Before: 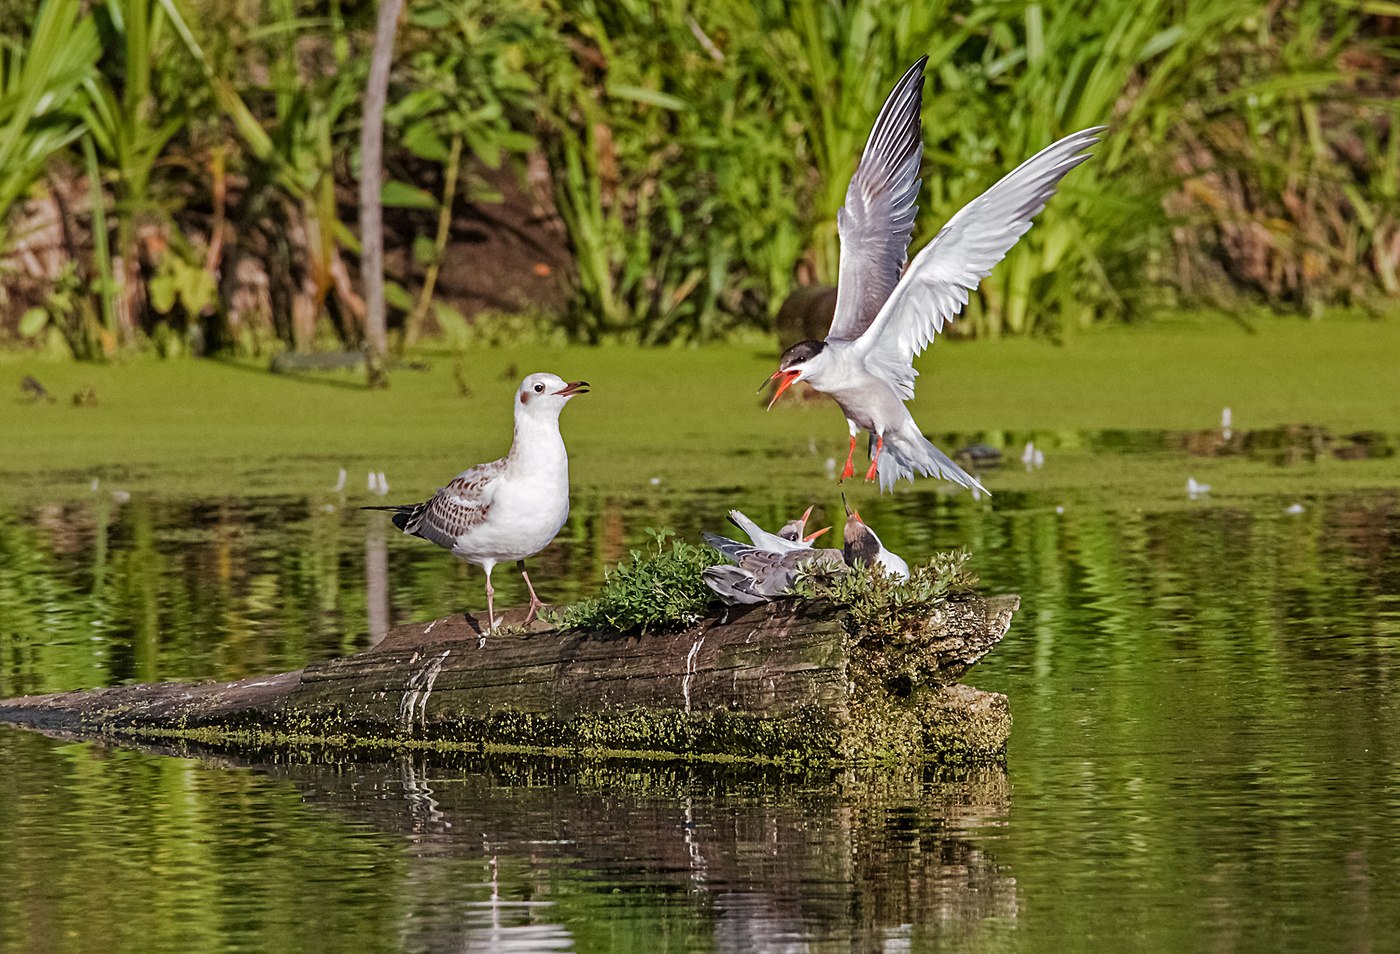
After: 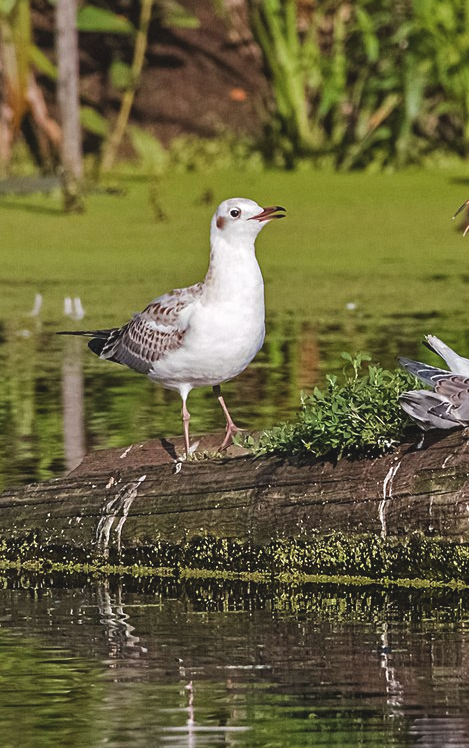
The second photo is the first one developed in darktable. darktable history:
exposure: black level correction -0.008, exposure 0.067 EV, compensate highlight preservation false
crop and rotate: left 21.77%, top 18.528%, right 44.676%, bottom 2.997%
